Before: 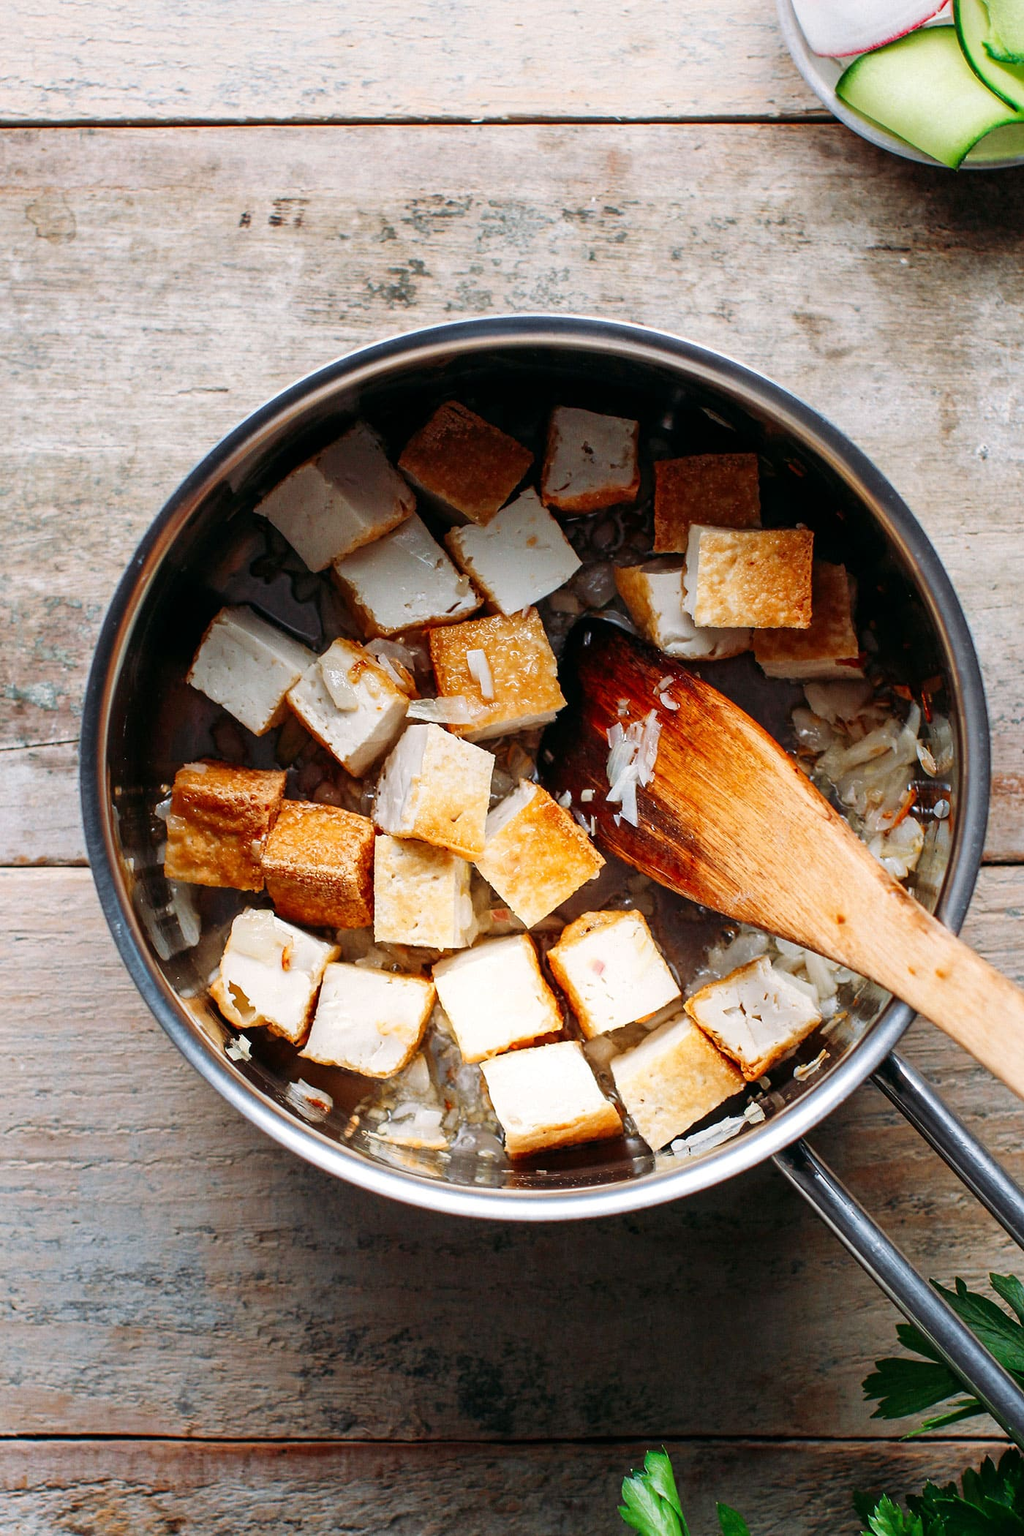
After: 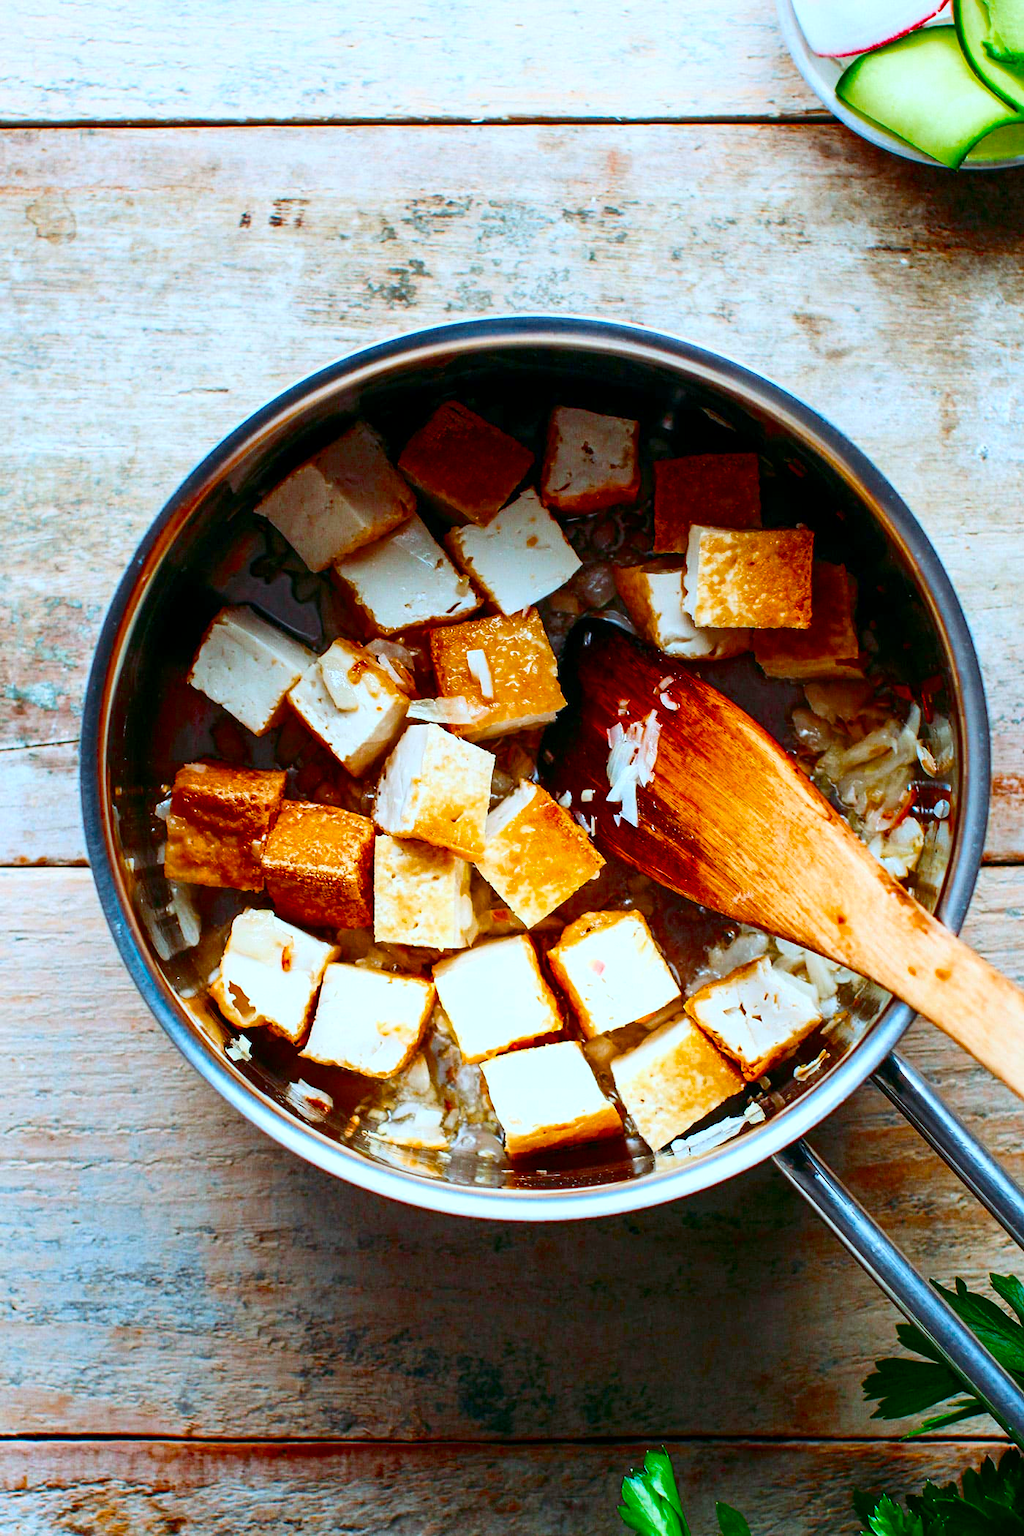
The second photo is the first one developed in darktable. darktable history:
exposure: black level correction 0.001, exposure 0.499 EV, compensate exposure bias true, compensate highlight preservation false
color balance rgb: perceptual saturation grading › global saturation 30.284%, global vibrance -7.664%, contrast -12.894%, saturation formula JzAzBz (2021)
color correction: highlights a* -11.29, highlights b* -15.1
contrast brightness saturation: contrast 0.168, saturation 0.324
